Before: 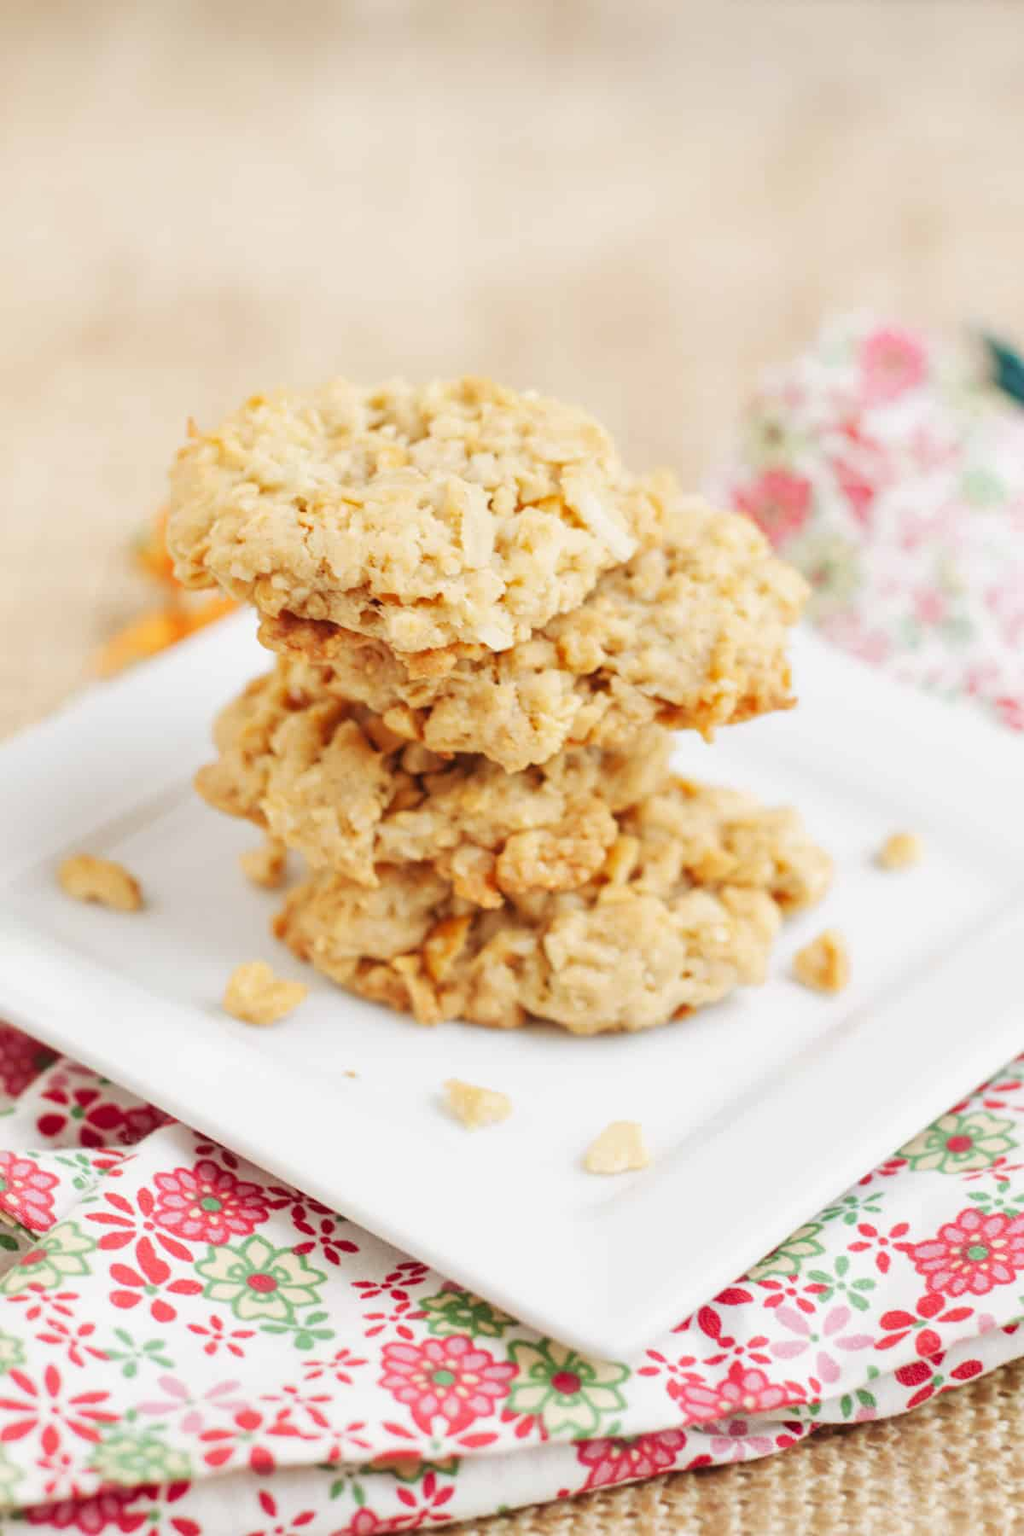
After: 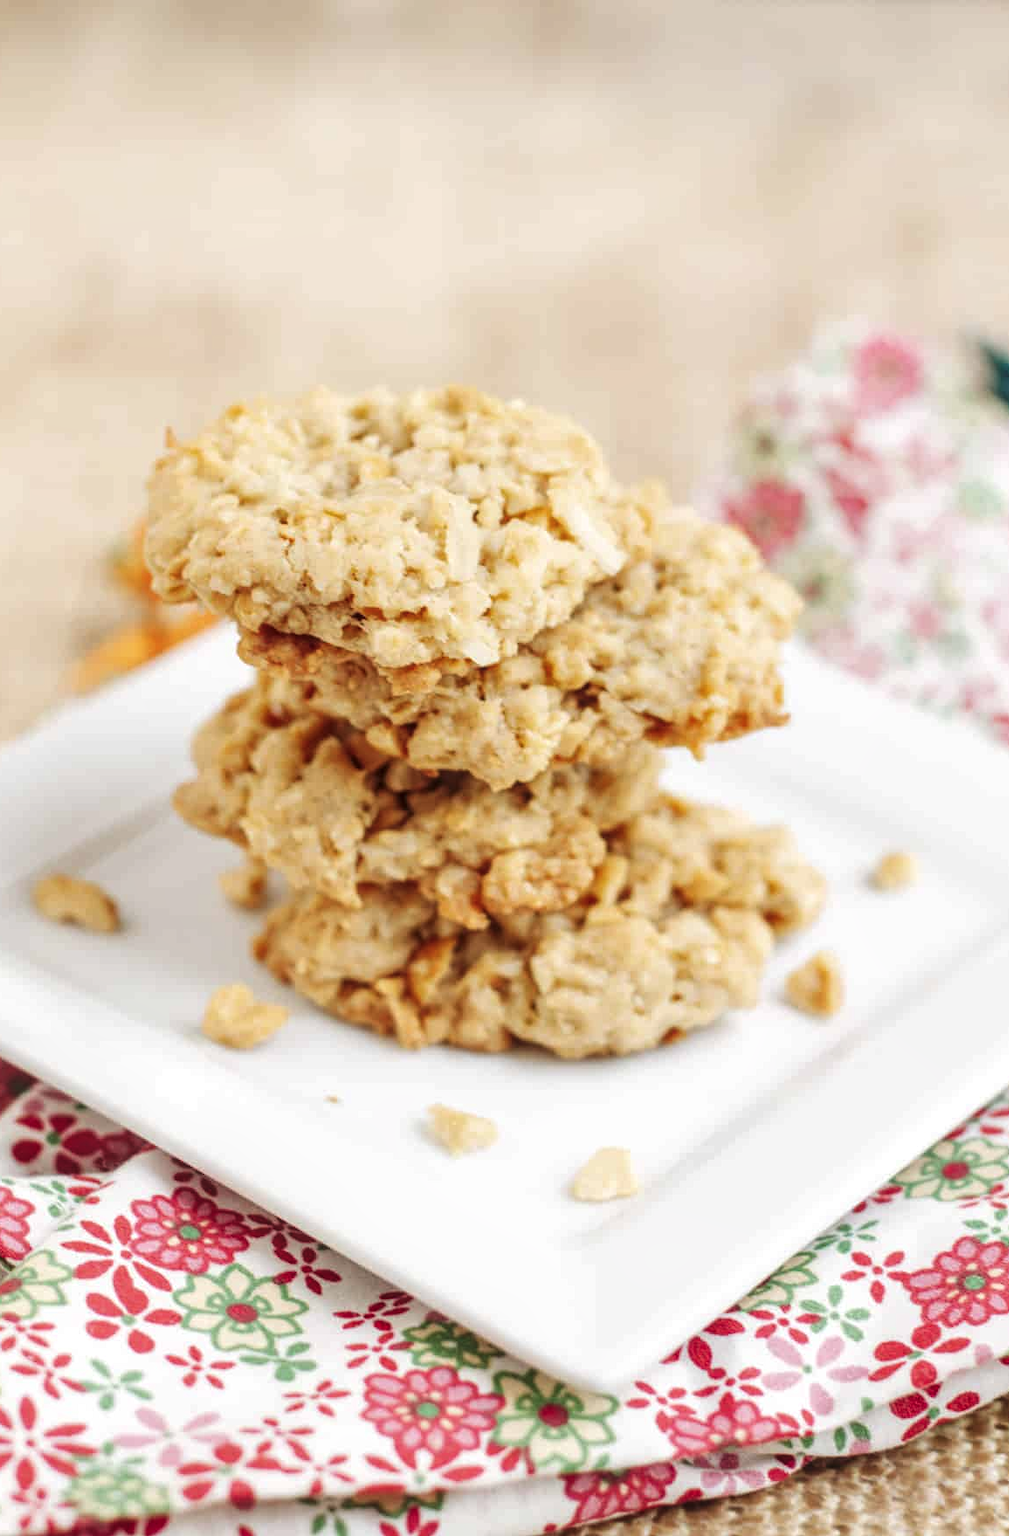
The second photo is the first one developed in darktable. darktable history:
crop and rotate: left 2.536%, right 1.107%, bottom 2.246%
local contrast: detail 150%
exposure: black level correction -0.023, exposure -0.039 EV, compensate highlight preservation false
